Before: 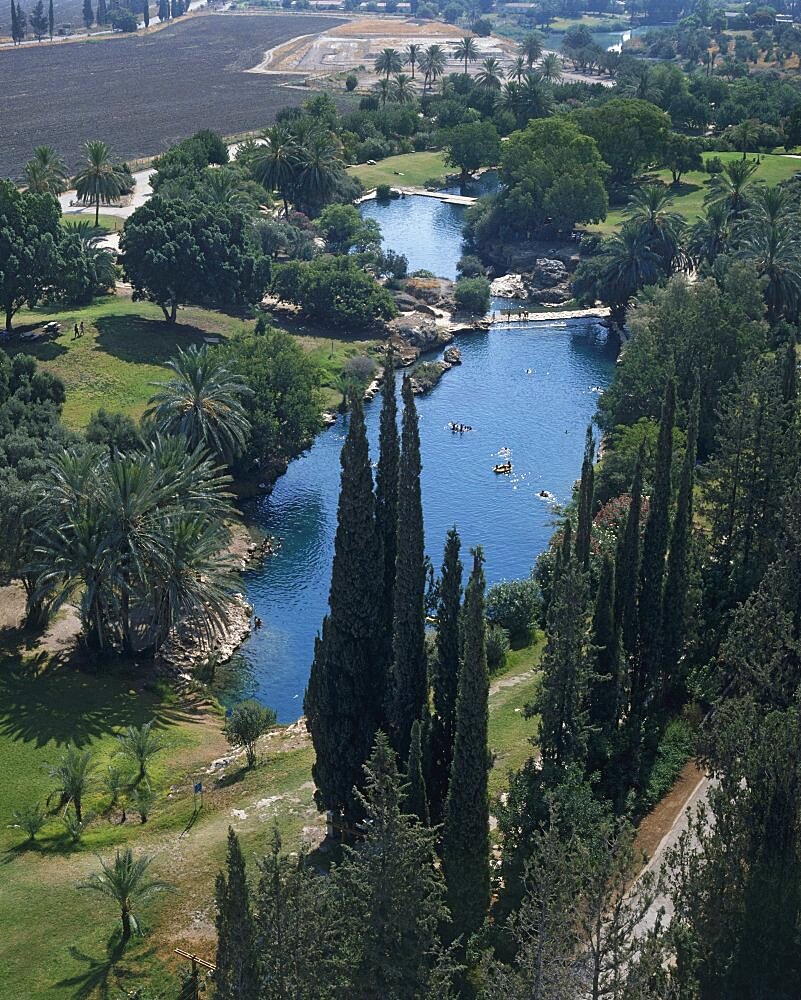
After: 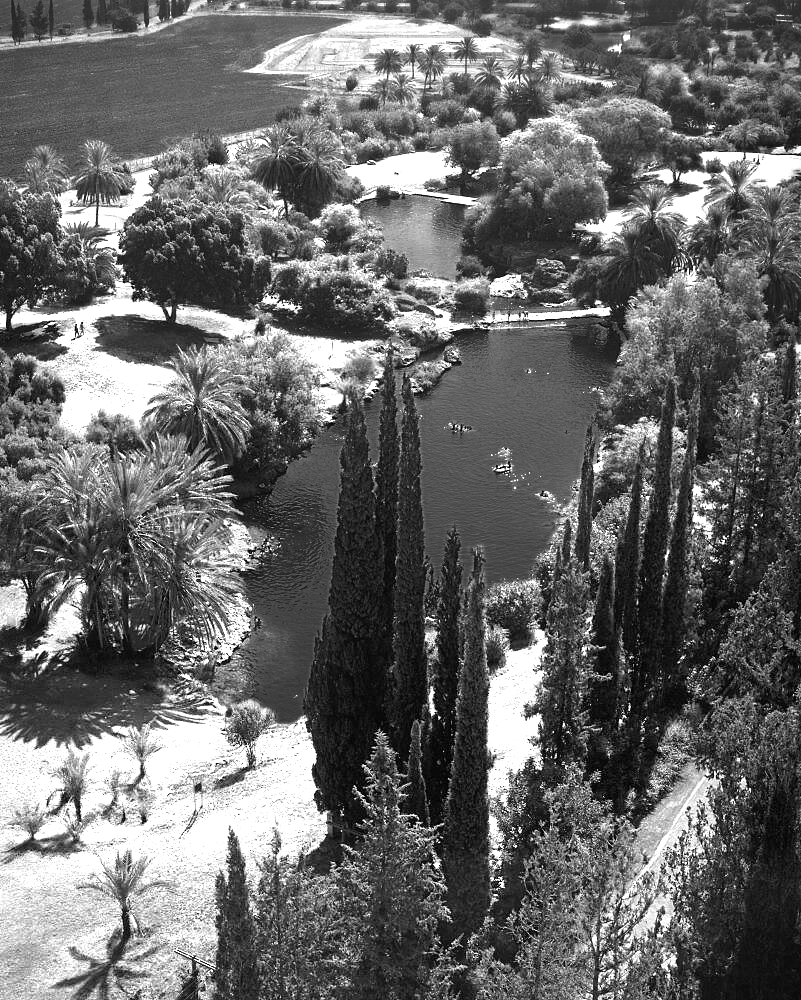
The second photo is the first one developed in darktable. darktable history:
vignetting: fall-off radius 60%, automatic ratio true
exposure: black level correction 0, exposure 1 EV, compensate exposure bias true, compensate highlight preservation false
color zones: curves: ch0 [(0, 0.554) (0.146, 0.662) (0.293, 0.86) (0.503, 0.774) (0.637, 0.106) (0.74, 0.072) (0.866, 0.488) (0.998, 0.569)]; ch1 [(0, 0) (0.143, 0) (0.286, 0) (0.429, 0) (0.571, 0) (0.714, 0) (0.857, 0)]
